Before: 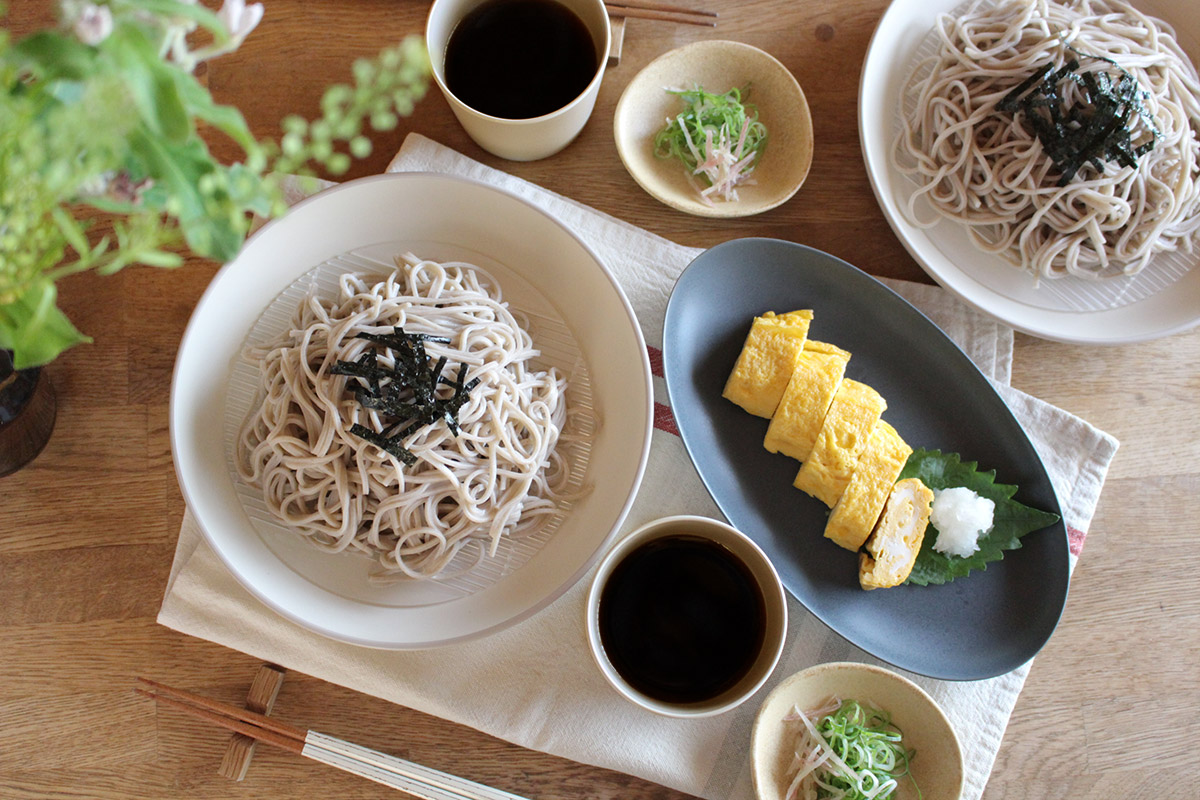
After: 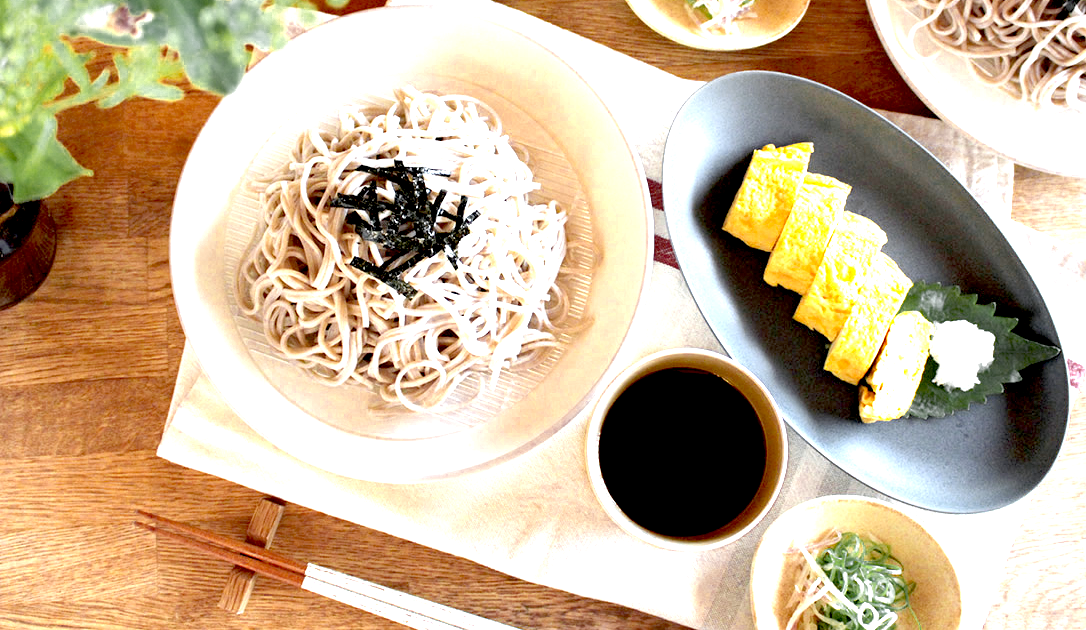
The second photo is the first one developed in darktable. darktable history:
exposure: black level correction 0.016, exposure 1.774 EV, compensate highlight preservation false
crop: top 20.916%, right 9.437%, bottom 0.316%
color zones: curves: ch0 [(0.035, 0.242) (0.25, 0.5) (0.384, 0.214) (0.488, 0.255) (0.75, 0.5)]; ch1 [(0.063, 0.379) (0.25, 0.5) (0.354, 0.201) (0.489, 0.085) (0.729, 0.271)]; ch2 [(0.25, 0.5) (0.38, 0.517) (0.442, 0.51) (0.735, 0.456)]
